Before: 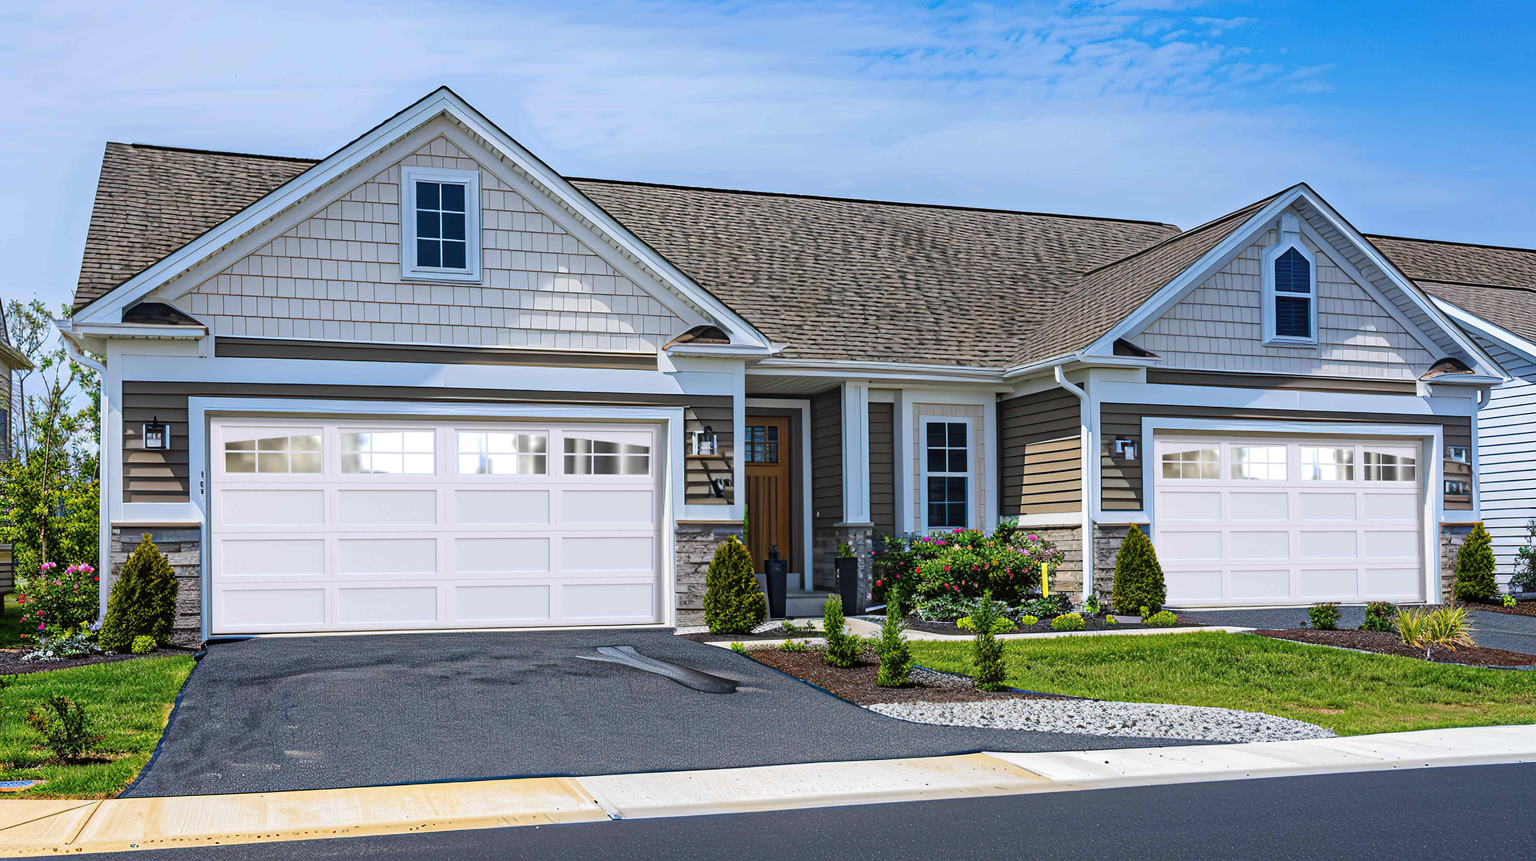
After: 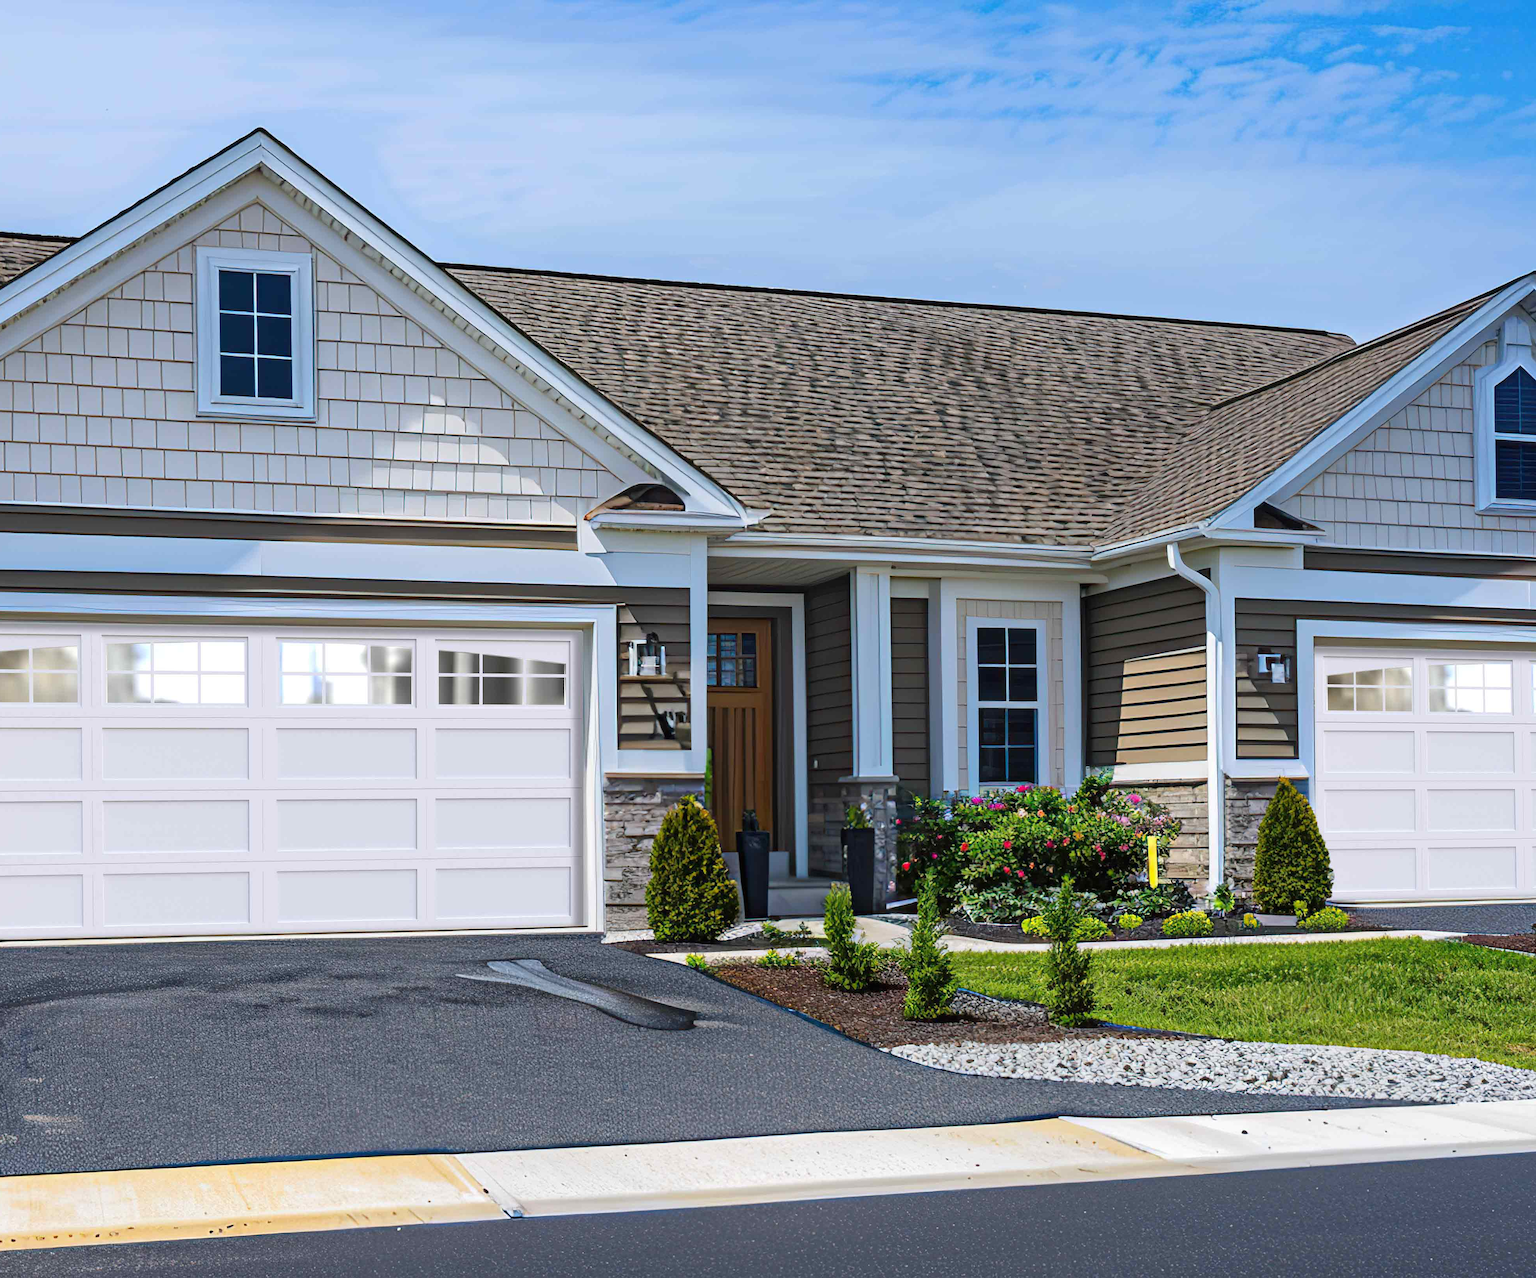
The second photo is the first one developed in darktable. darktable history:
crop and rotate: left 17.526%, right 15.14%
